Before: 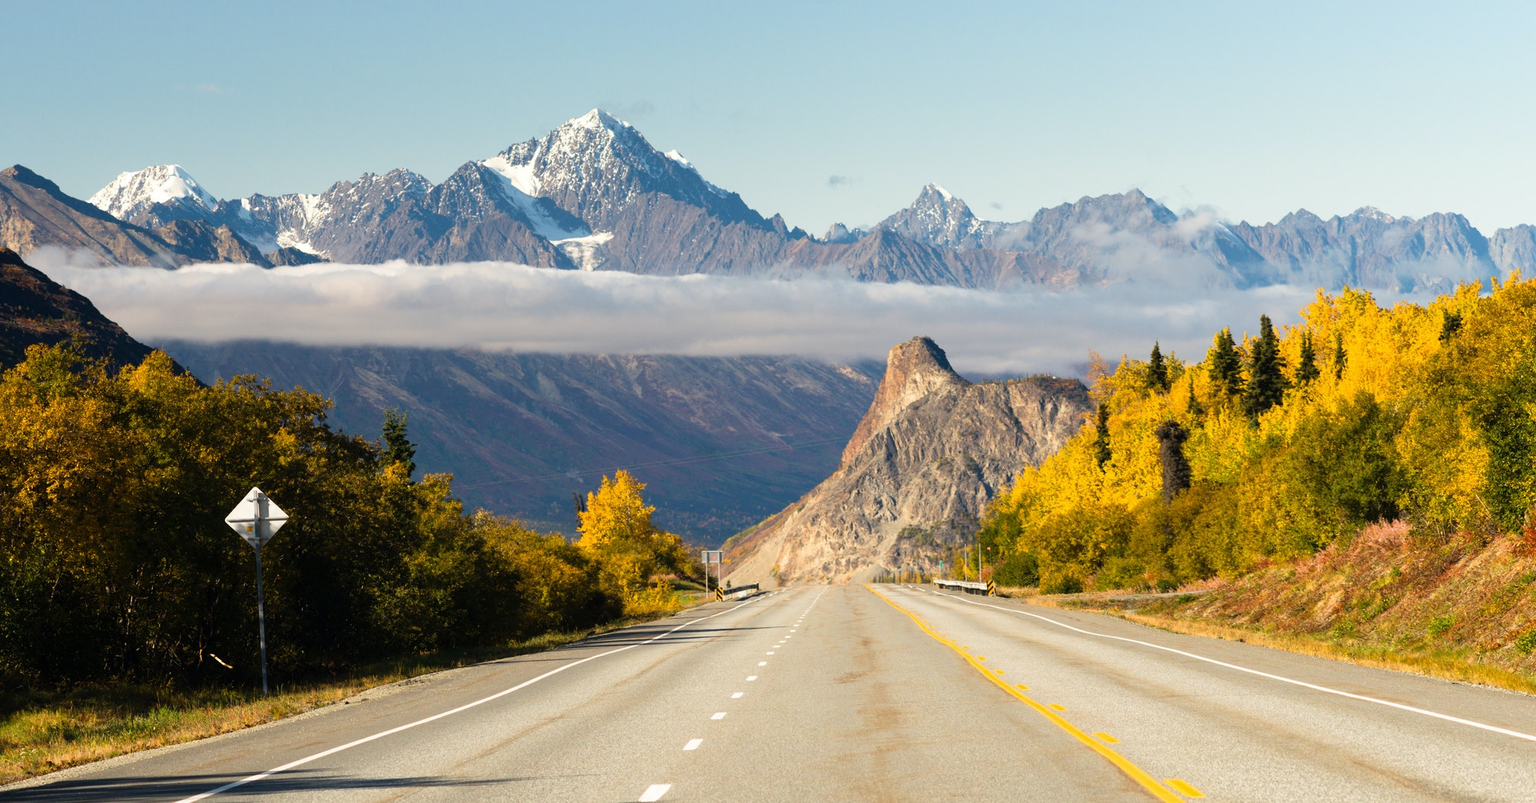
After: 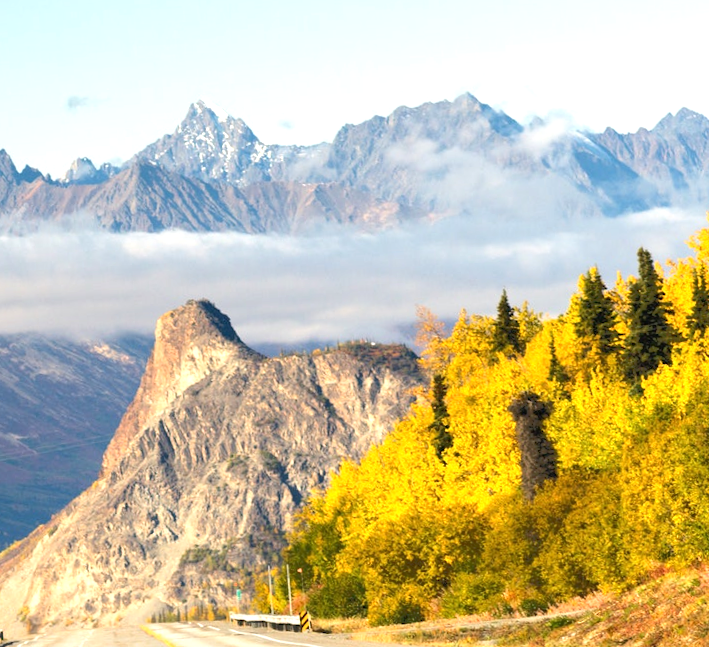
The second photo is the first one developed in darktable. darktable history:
tone equalizer: -8 EV -0.528 EV, -7 EV -0.319 EV, -6 EV -0.083 EV, -5 EV 0.413 EV, -4 EV 0.985 EV, -3 EV 0.791 EV, -2 EV -0.01 EV, -1 EV 0.14 EV, +0 EV -0.012 EV, smoothing 1
exposure: exposure 0.6 EV, compensate highlight preservation false
crop and rotate: left 49.936%, top 10.094%, right 13.136%, bottom 24.256%
rotate and perspective: rotation -3°, crop left 0.031, crop right 0.968, crop top 0.07, crop bottom 0.93
